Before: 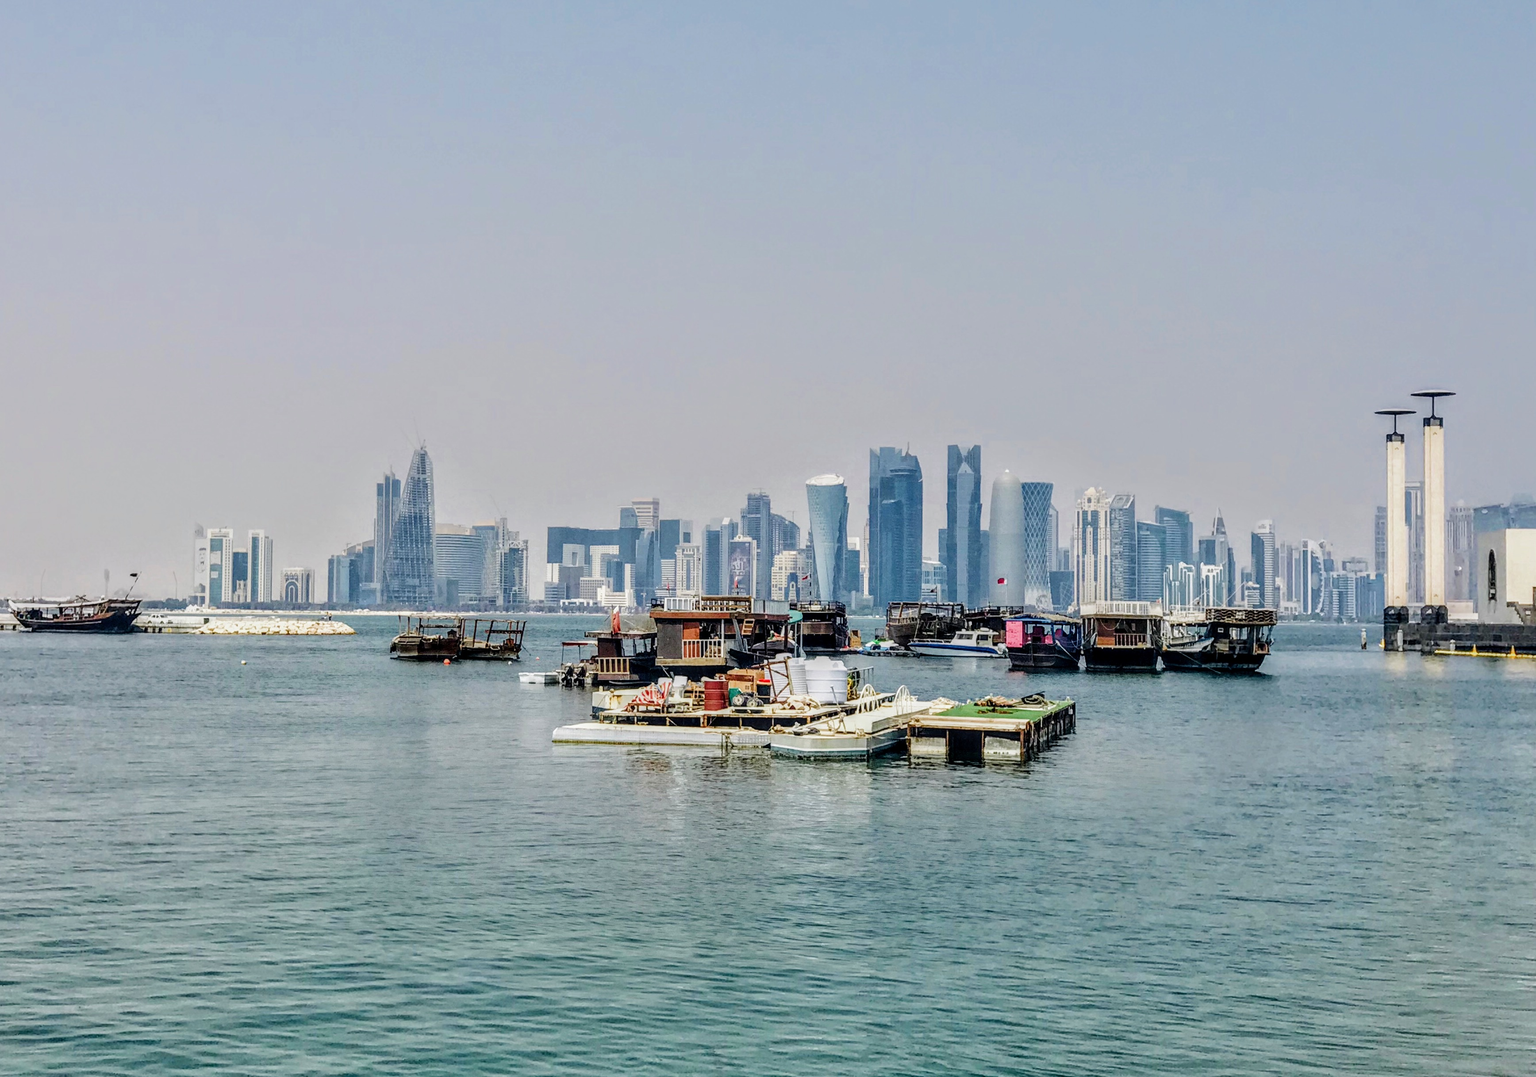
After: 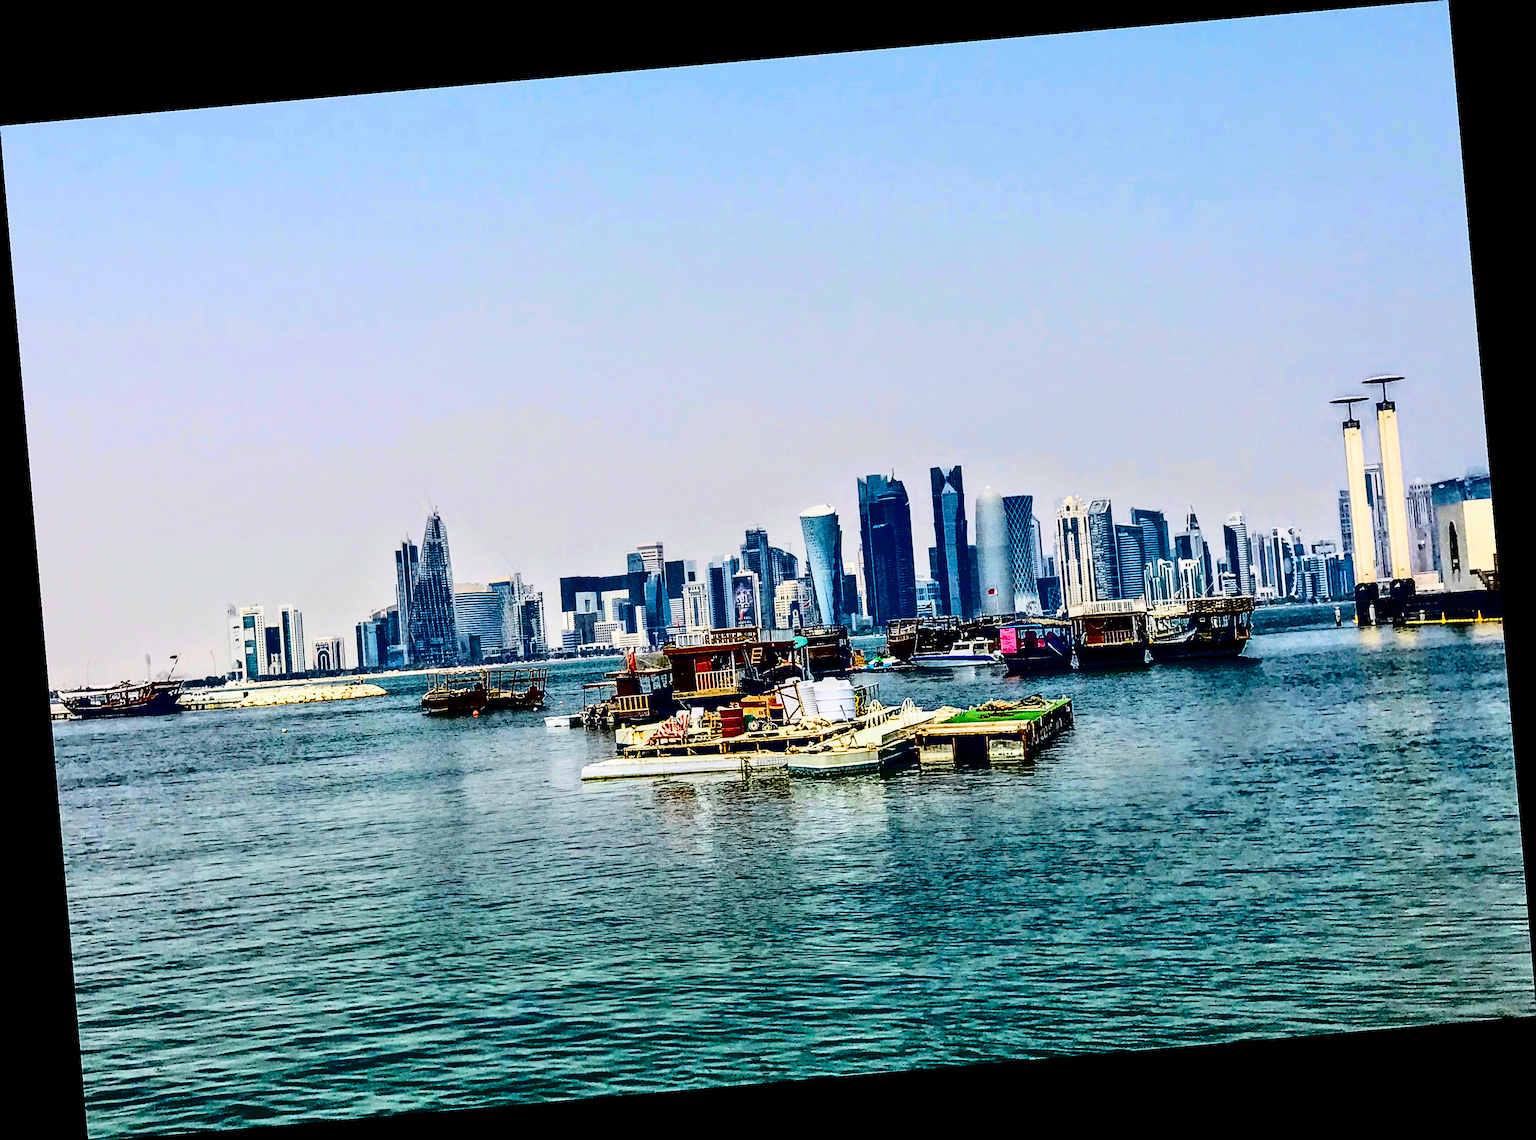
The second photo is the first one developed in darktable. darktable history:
sharpen: on, module defaults
color balance: input saturation 99%
contrast brightness saturation: contrast 0.77, brightness -1, saturation 1
color balance rgb: perceptual saturation grading › global saturation 10%, global vibrance 10%
rotate and perspective: rotation -4.98°, automatic cropping off
